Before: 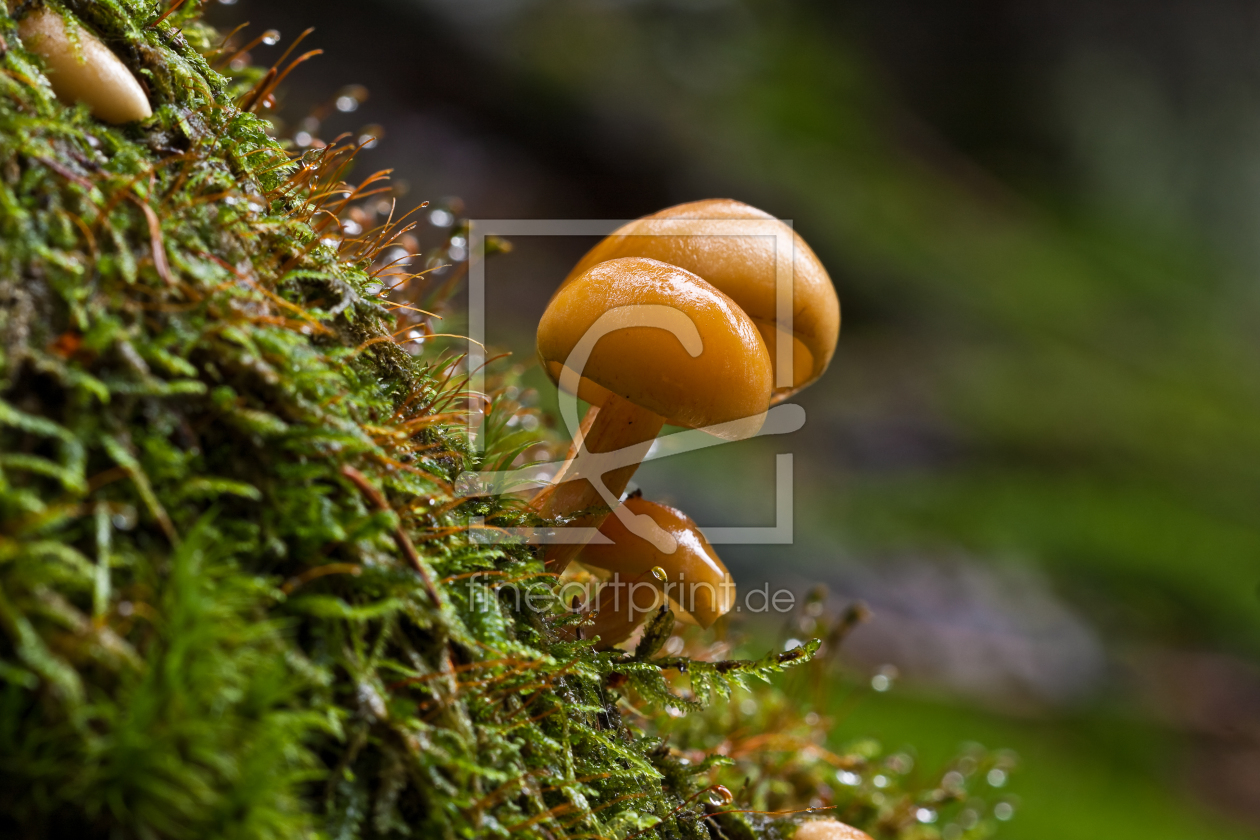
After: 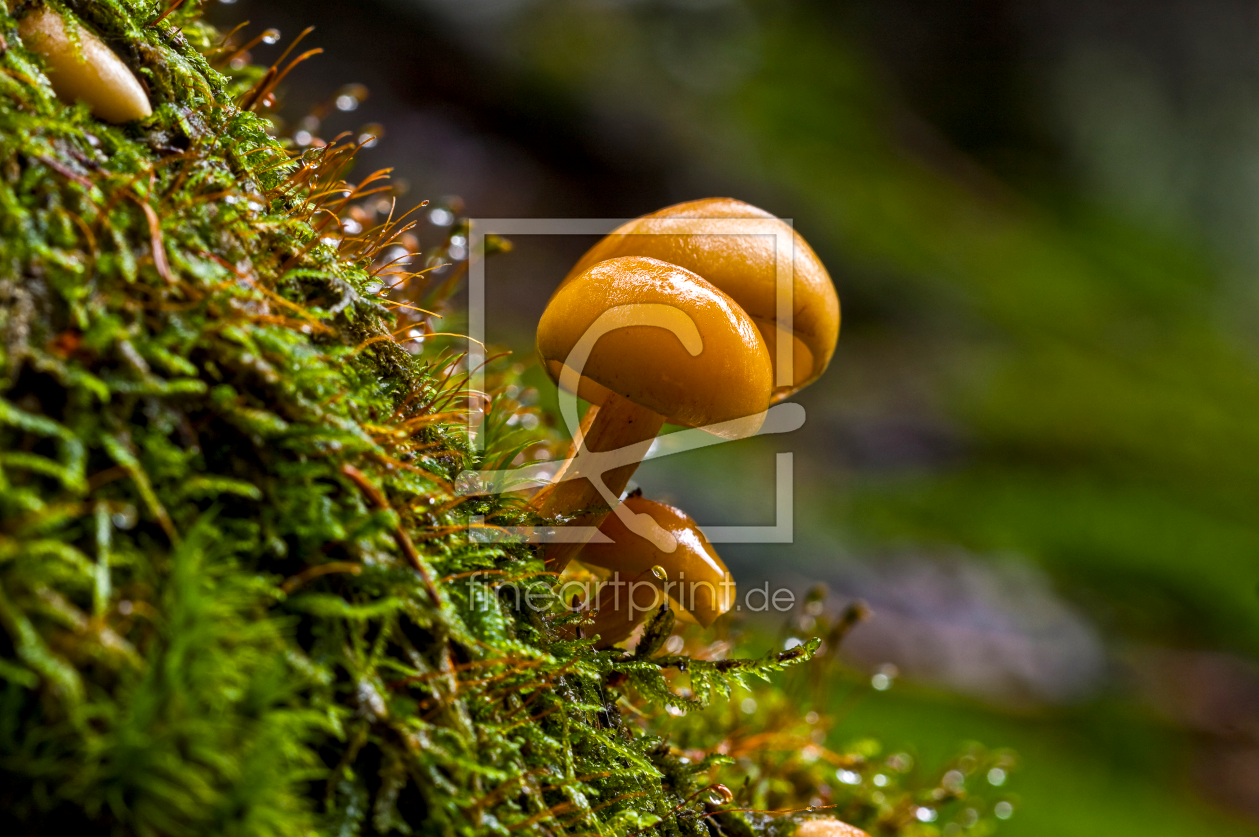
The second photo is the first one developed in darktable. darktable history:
color balance rgb: perceptual saturation grading › global saturation 25.56%, global vibrance 20%
crop: top 0.216%, bottom 0.111%
local contrast: detail 130%
